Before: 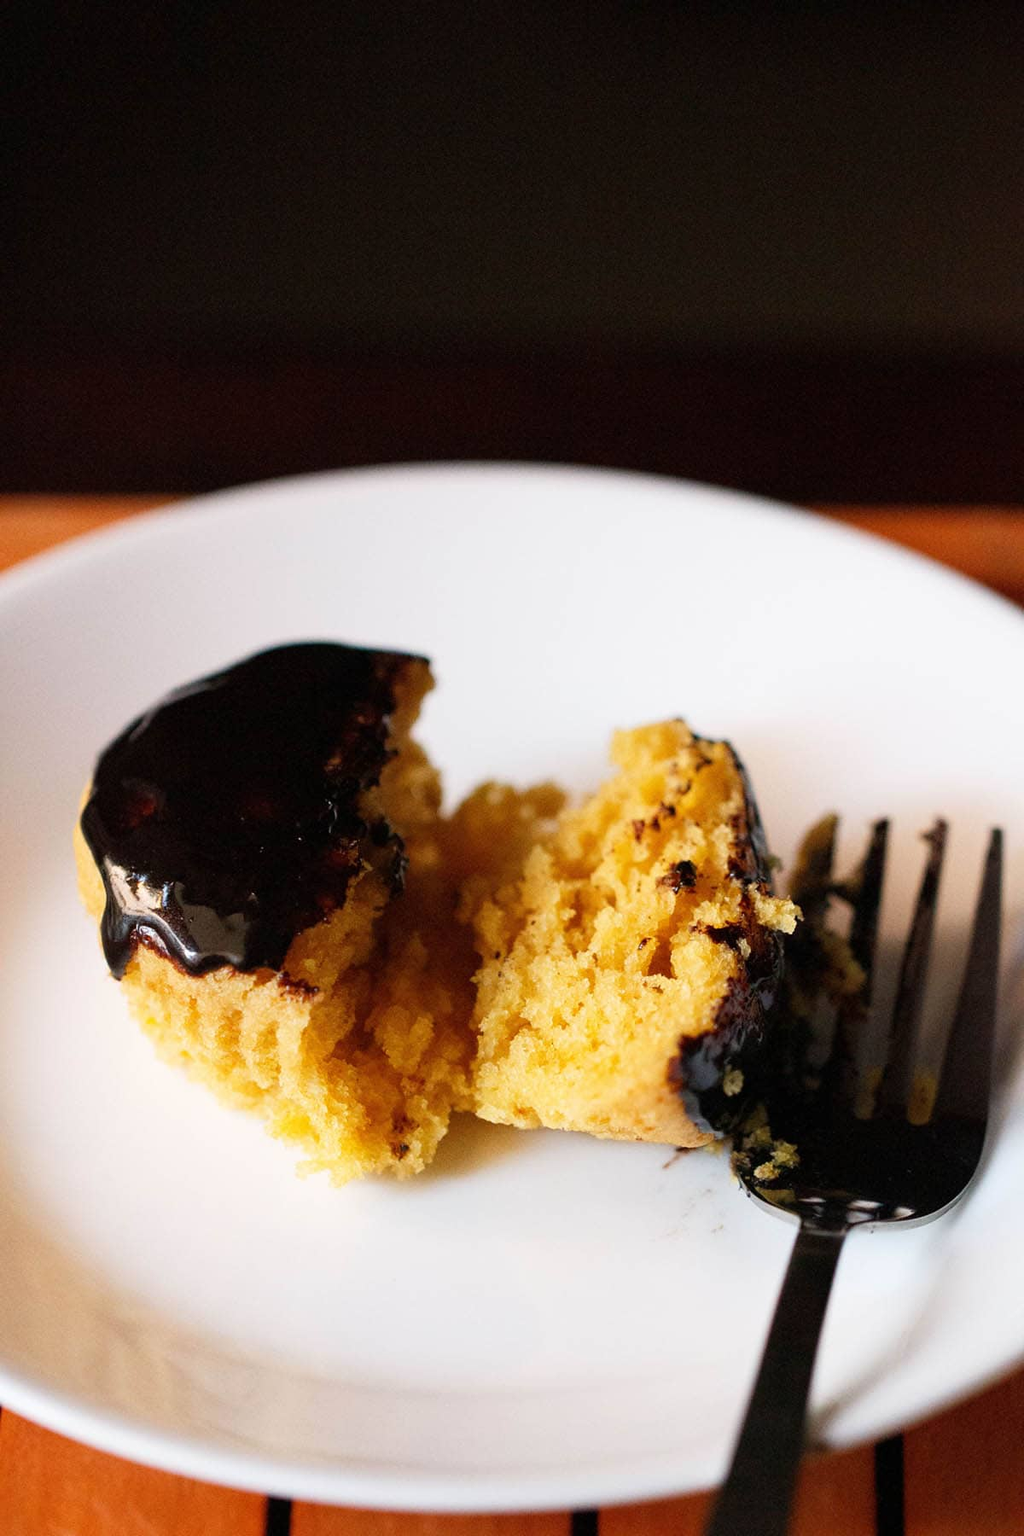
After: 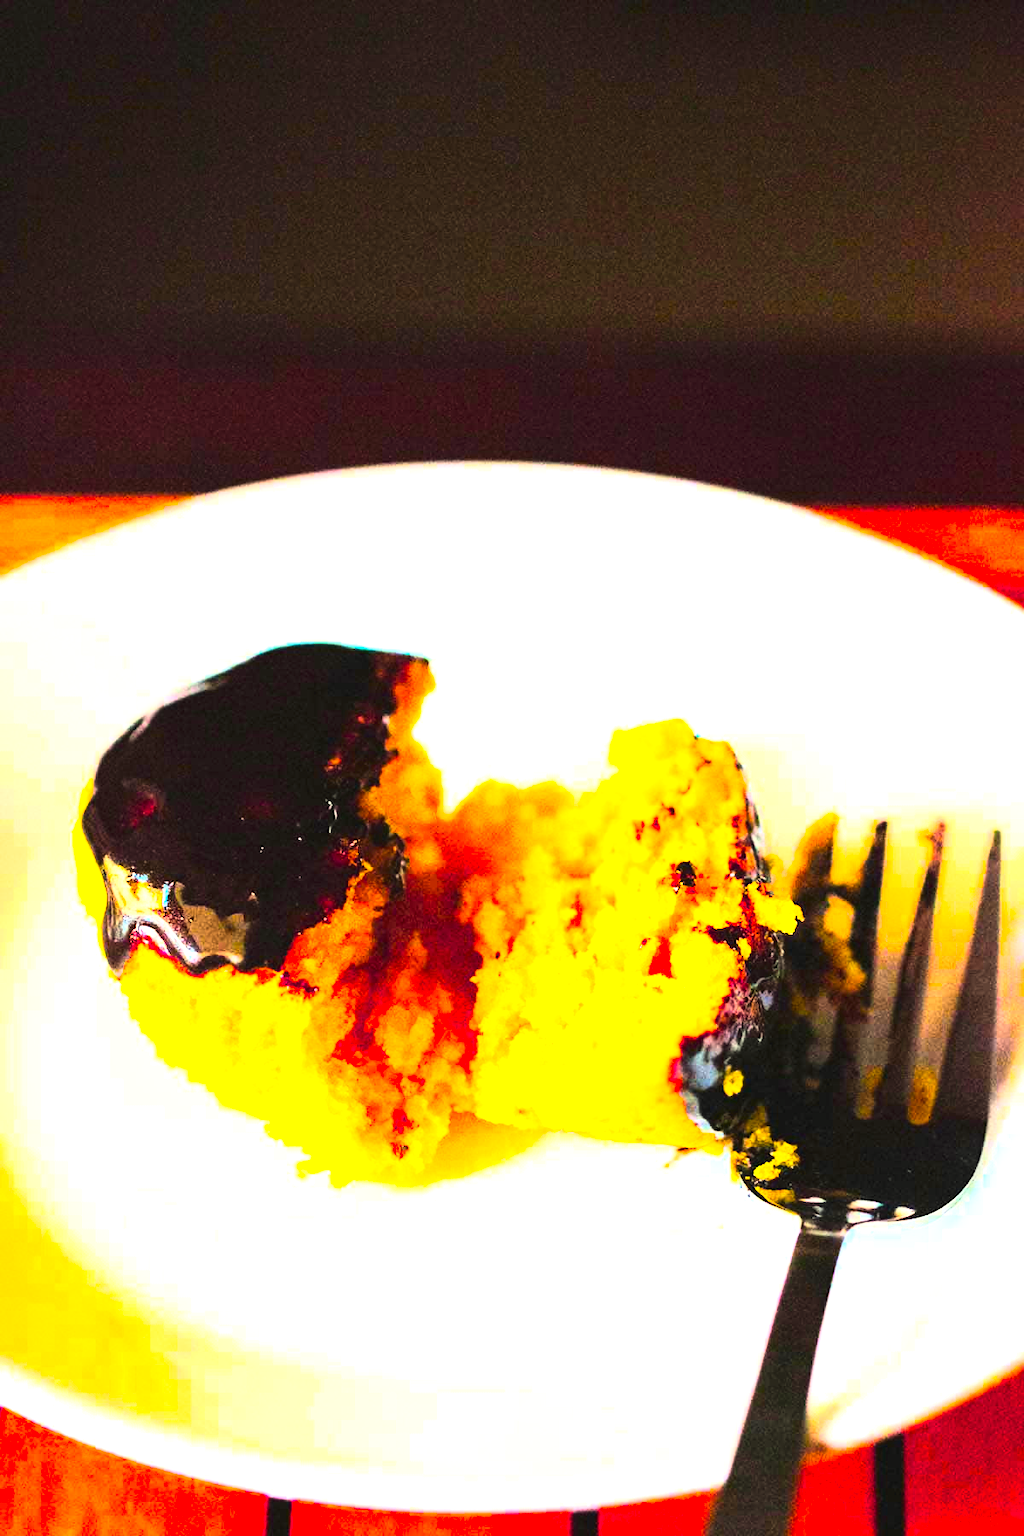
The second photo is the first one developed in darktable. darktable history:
exposure: black level correction -0.002, exposure 1.115 EV, compensate highlight preservation false
color correction: highlights a* -5.94, highlights b* 11.19
base curve: curves: ch0 [(0, 0) (0.018, 0.026) (0.143, 0.37) (0.33, 0.731) (0.458, 0.853) (0.735, 0.965) (0.905, 0.986) (1, 1)]
color balance rgb: linear chroma grading › highlights 100%, linear chroma grading › global chroma 23.41%, perceptual saturation grading › global saturation 35.38%, hue shift -10.68°, perceptual brilliance grading › highlights 47.25%, perceptual brilliance grading › mid-tones 22.2%, perceptual brilliance grading › shadows -5.93%
